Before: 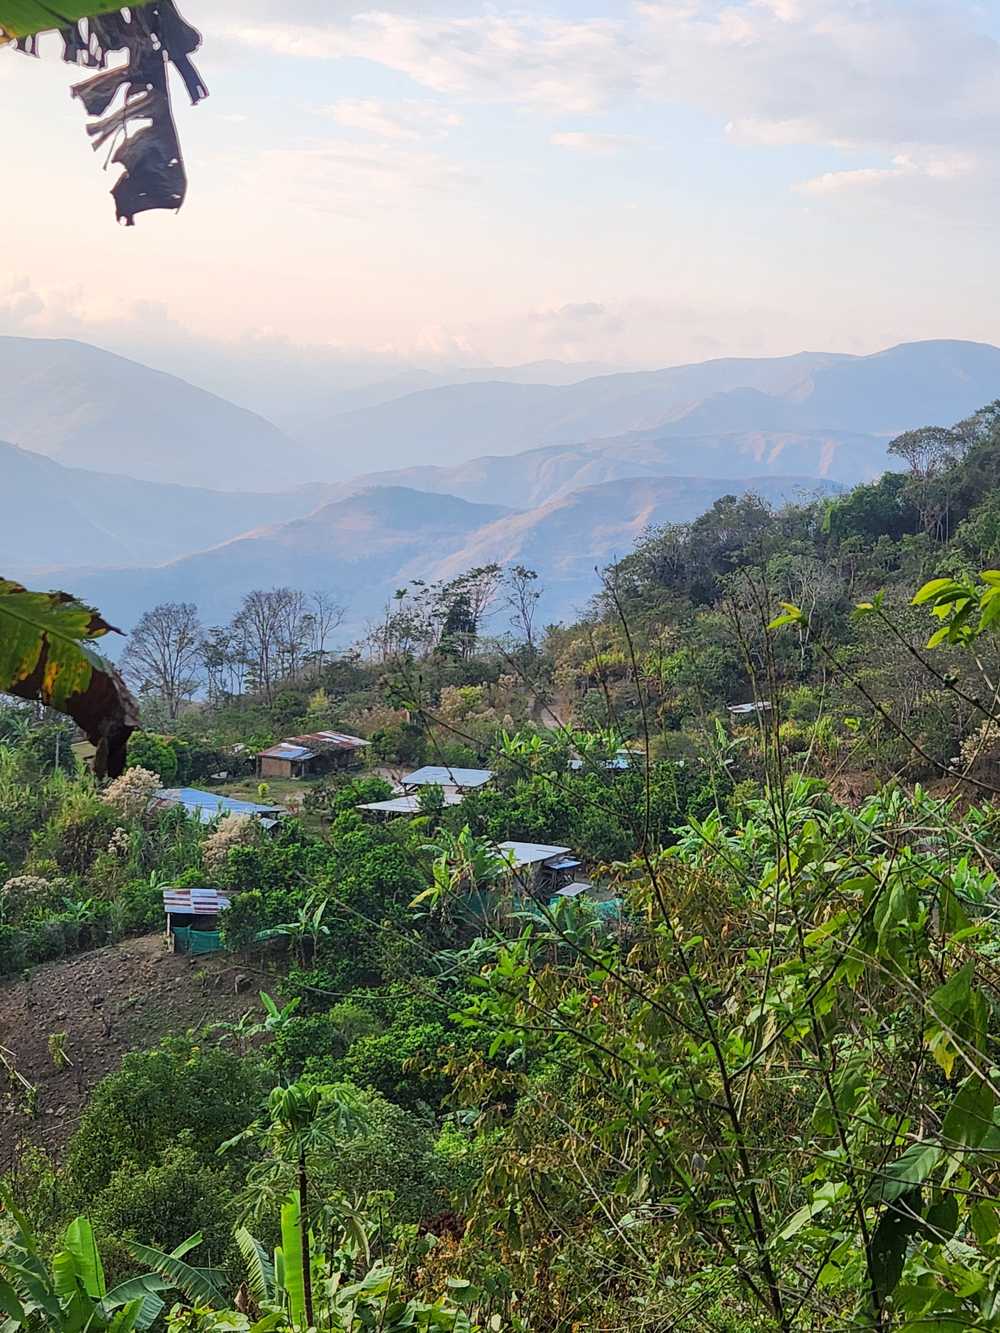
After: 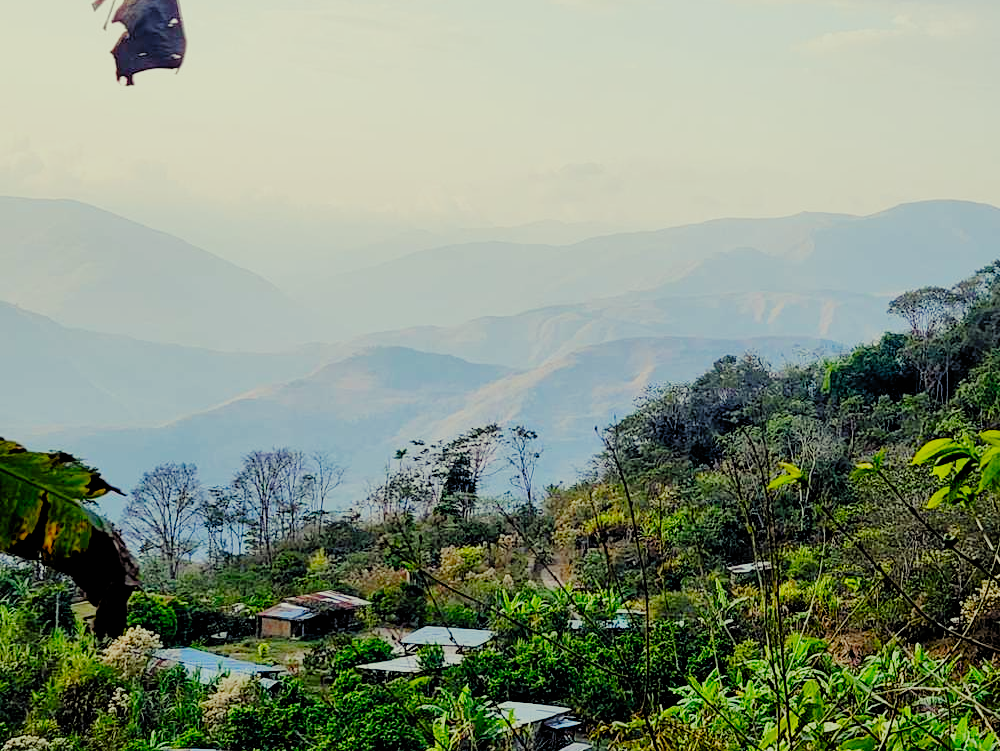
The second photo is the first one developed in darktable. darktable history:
filmic rgb: black relative exposure -2.98 EV, white relative exposure 4.56 EV, hardness 1.7, contrast 1.244, add noise in highlights 0.001, preserve chrominance no, color science v3 (2019), use custom middle-gray values true, iterations of high-quality reconstruction 0, contrast in highlights soft
contrast brightness saturation: contrast 0.101, brightness 0.025, saturation 0.09
color correction: highlights a* -5.71, highlights b* 11.17
crop and rotate: top 10.566%, bottom 33.075%
color balance rgb: perceptual saturation grading › global saturation 14.725%
